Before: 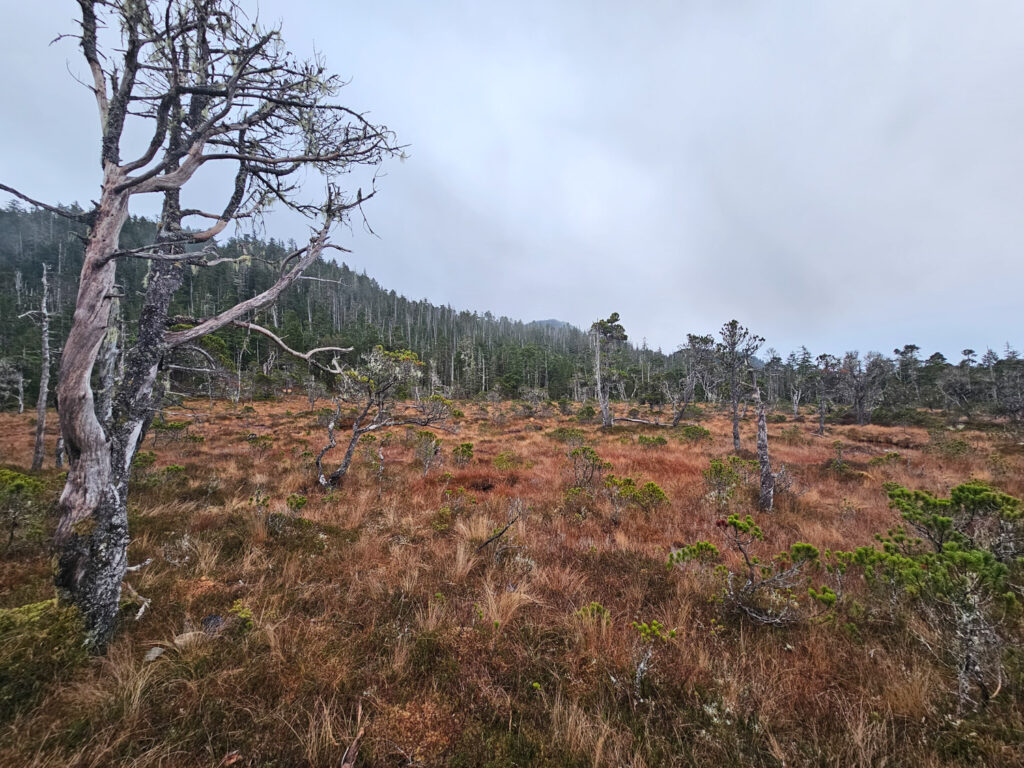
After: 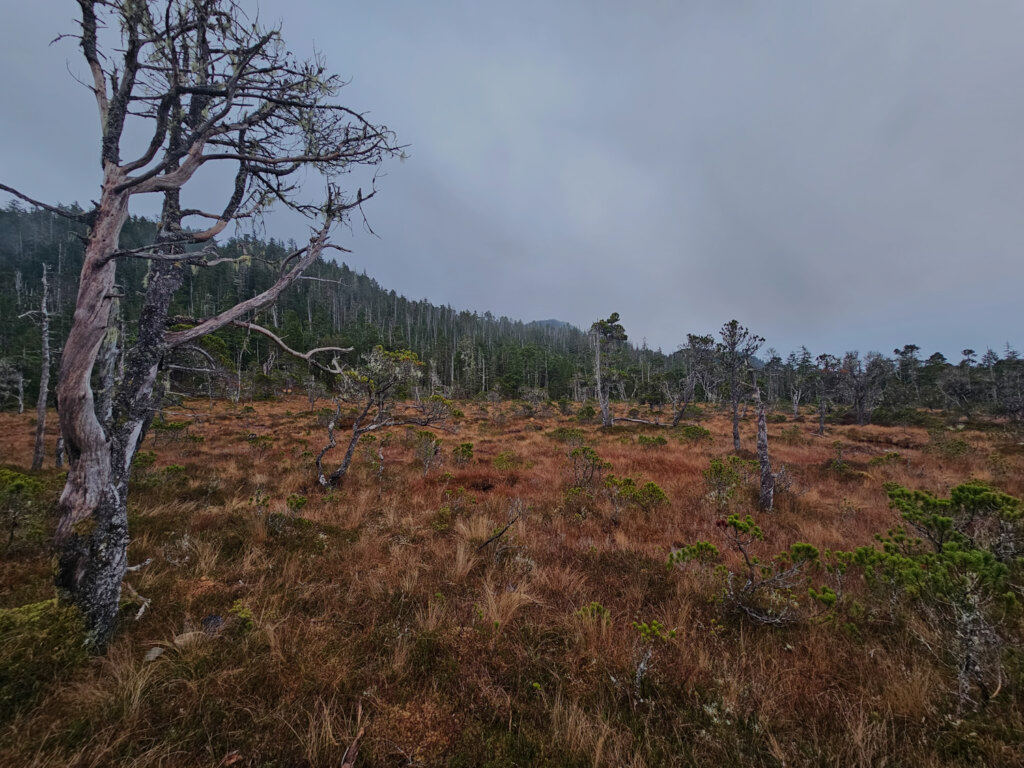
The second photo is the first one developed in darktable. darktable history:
white balance: emerald 1
velvia: on, module defaults
exposure: exposure -1 EV, compensate highlight preservation false
